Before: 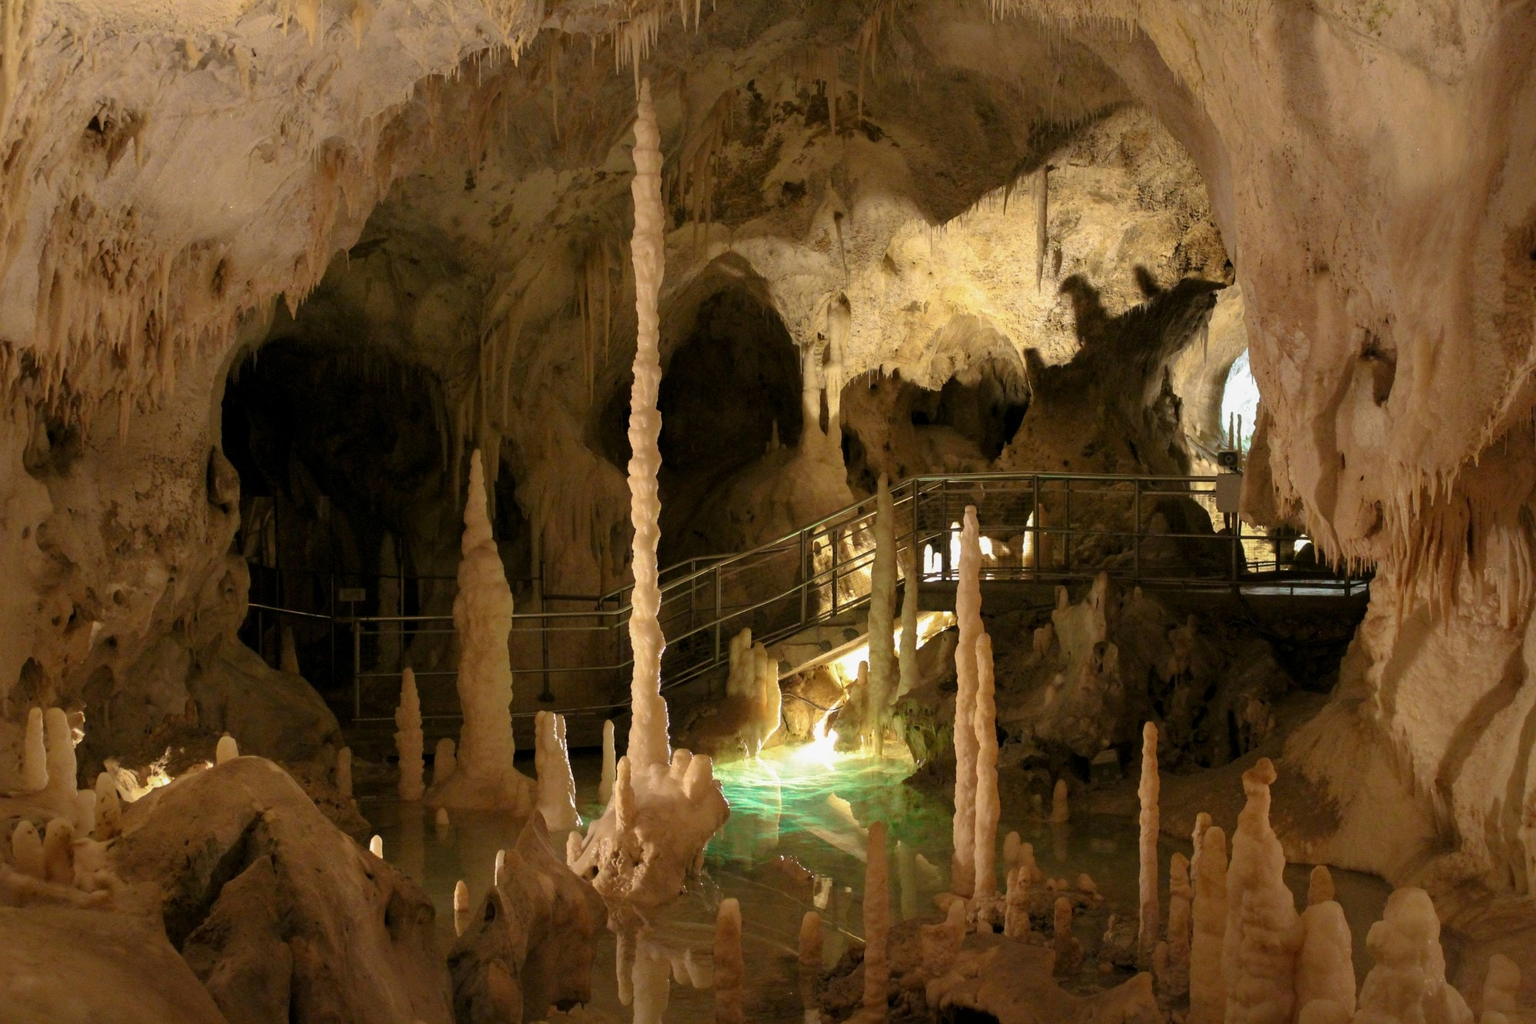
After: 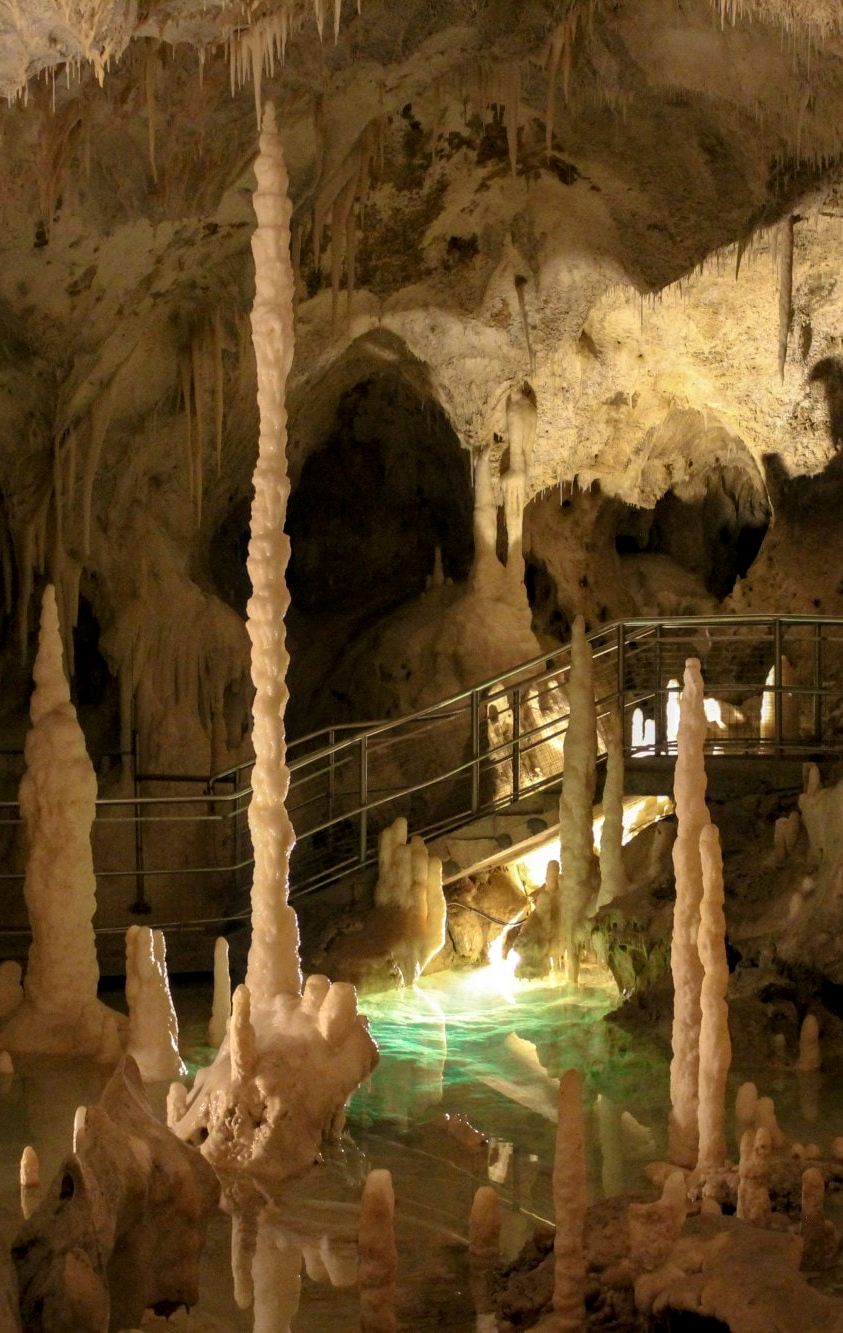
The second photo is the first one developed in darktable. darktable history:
local contrast: on, module defaults
crop: left 28.583%, right 29.231%
